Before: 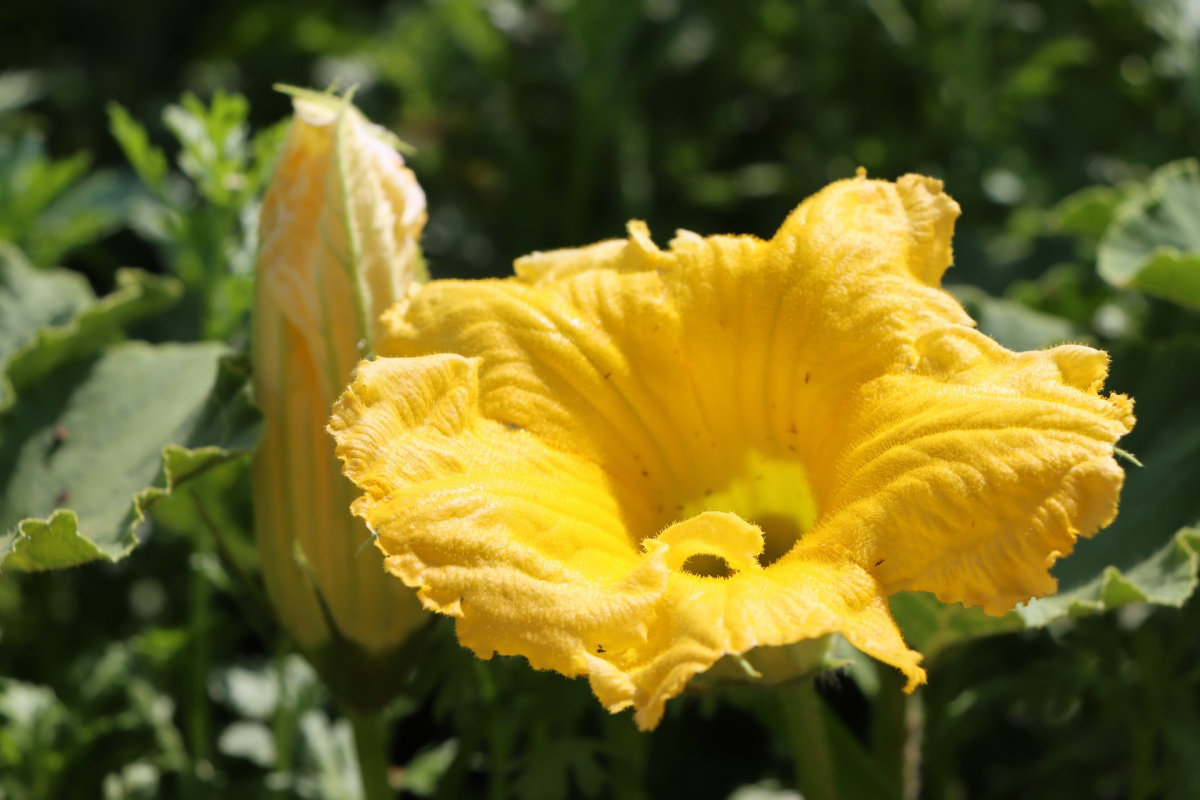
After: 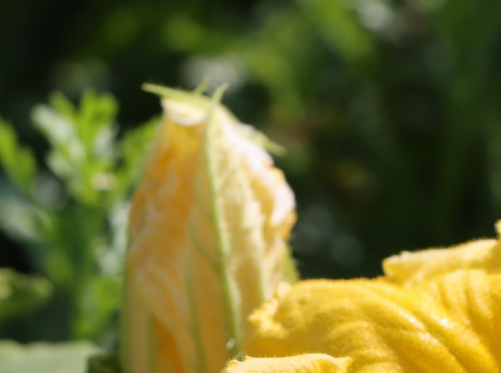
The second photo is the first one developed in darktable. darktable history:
crop and rotate: left 11%, top 0.068%, right 47.203%, bottom 53.235%
